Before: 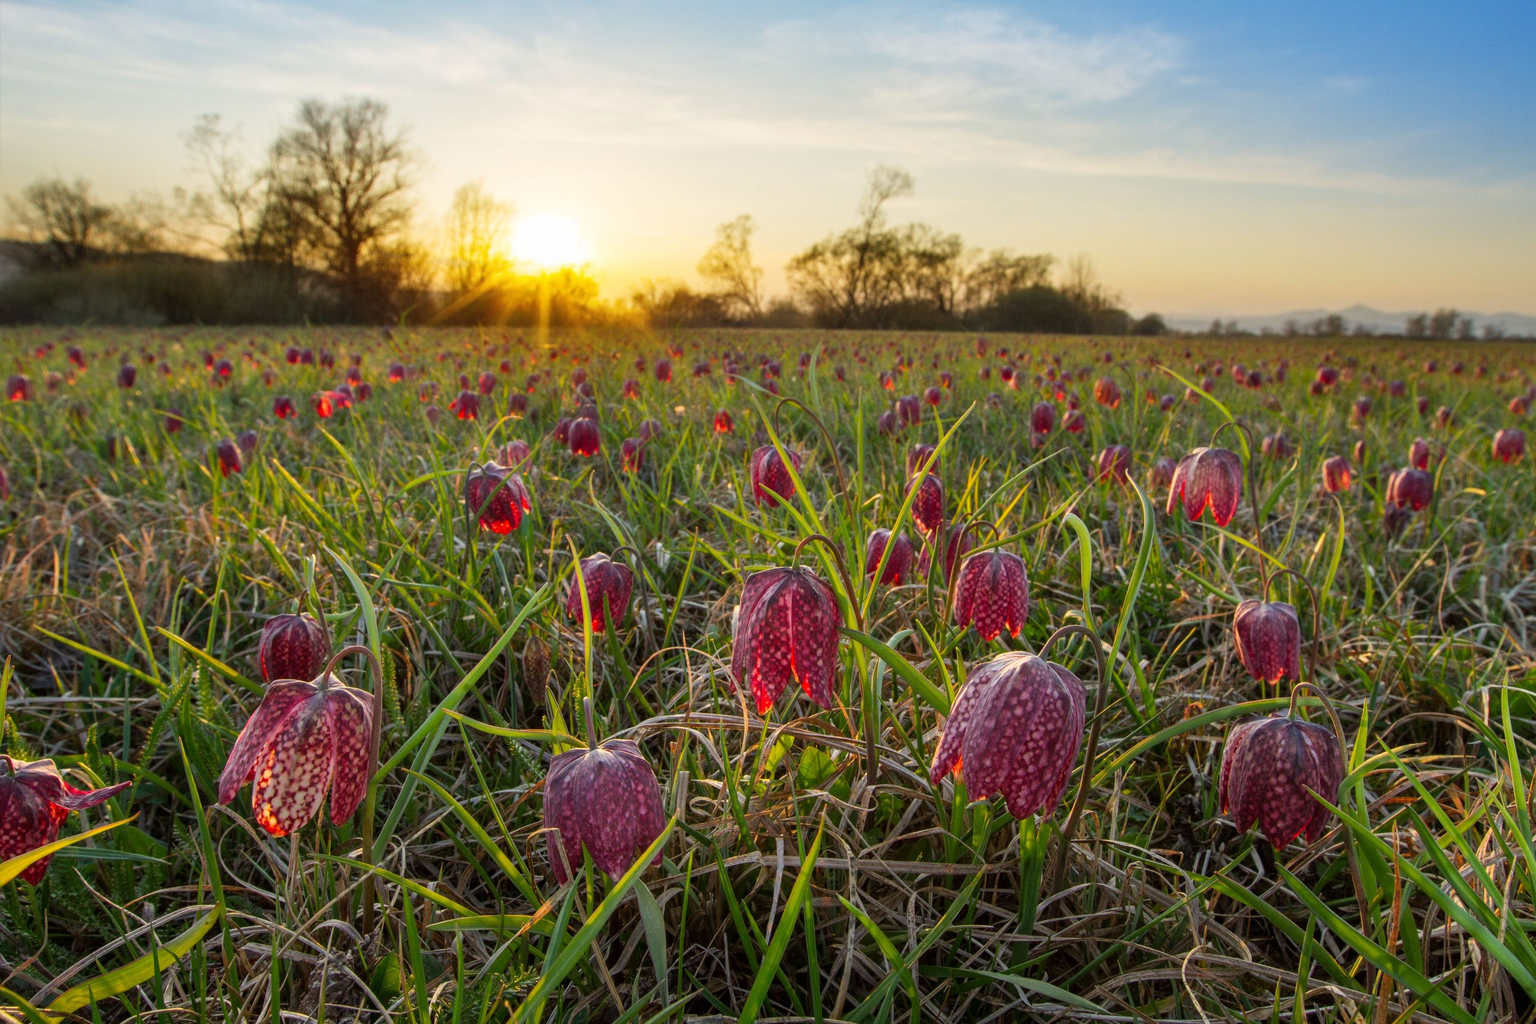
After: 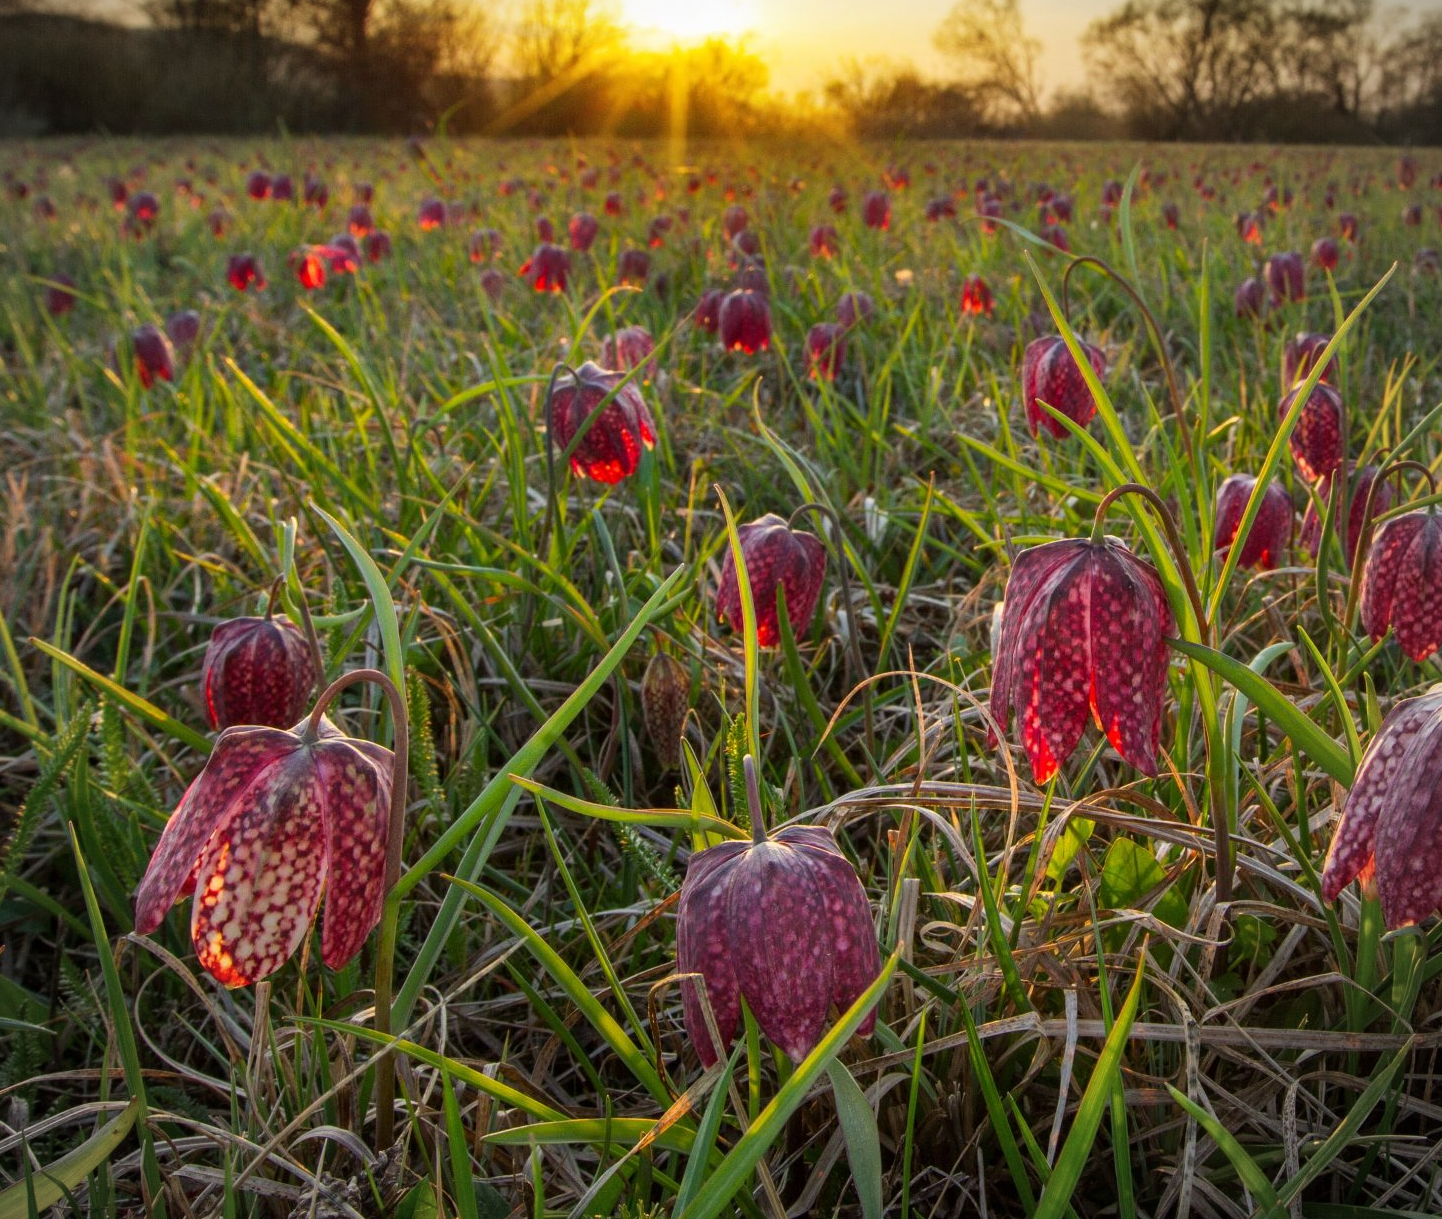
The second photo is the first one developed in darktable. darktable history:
vignetting: fall-off radius 60.92%
crop: left 8.966%, top 23.852%, right 34.699%, bottom 4.703%
